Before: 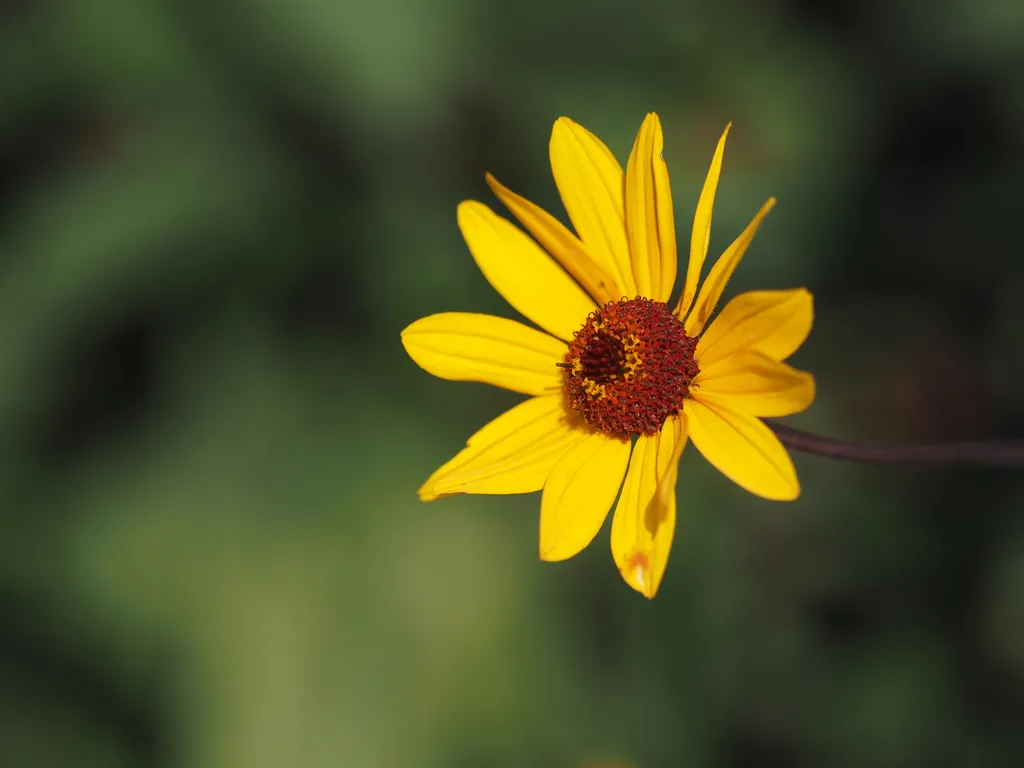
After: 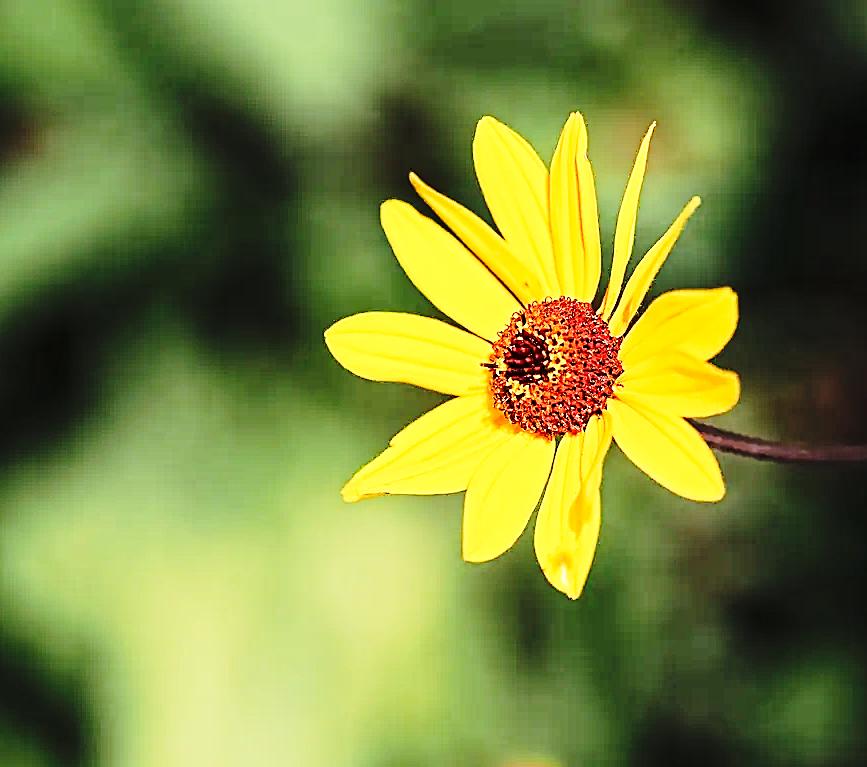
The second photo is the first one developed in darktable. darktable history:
base curve: curves: ch0 [(0, 0) (0.04, 0.03) (0.133, 0.232) (0.448, 0.748) (0.843, 0.968) (1, 1)], preserve colors none
sharpen: radius 1.396, amount 1.247, threshold 0.677
contrast equalizer: octaves 7, y [[0.5, 0.501, 0.525, 0.597, 0.58, 0.514], [0.5 ×6], [0.5 ×6], [0 ×6], [0 ×6]]
tone equalizer: -7 EV 0.163 EV, -6 EV 0.577 EV, -5 EV 1.11 EV, -4 EV 1.36 EV, -3 EV 1.15 EV, -2 EV 0.6 EV, -1 EV 0.166 EV, edges refinement/feathering 500, mask exposure compensation -1.57 EV, preserve details no
crop: left 7.47%, right 7.805%
